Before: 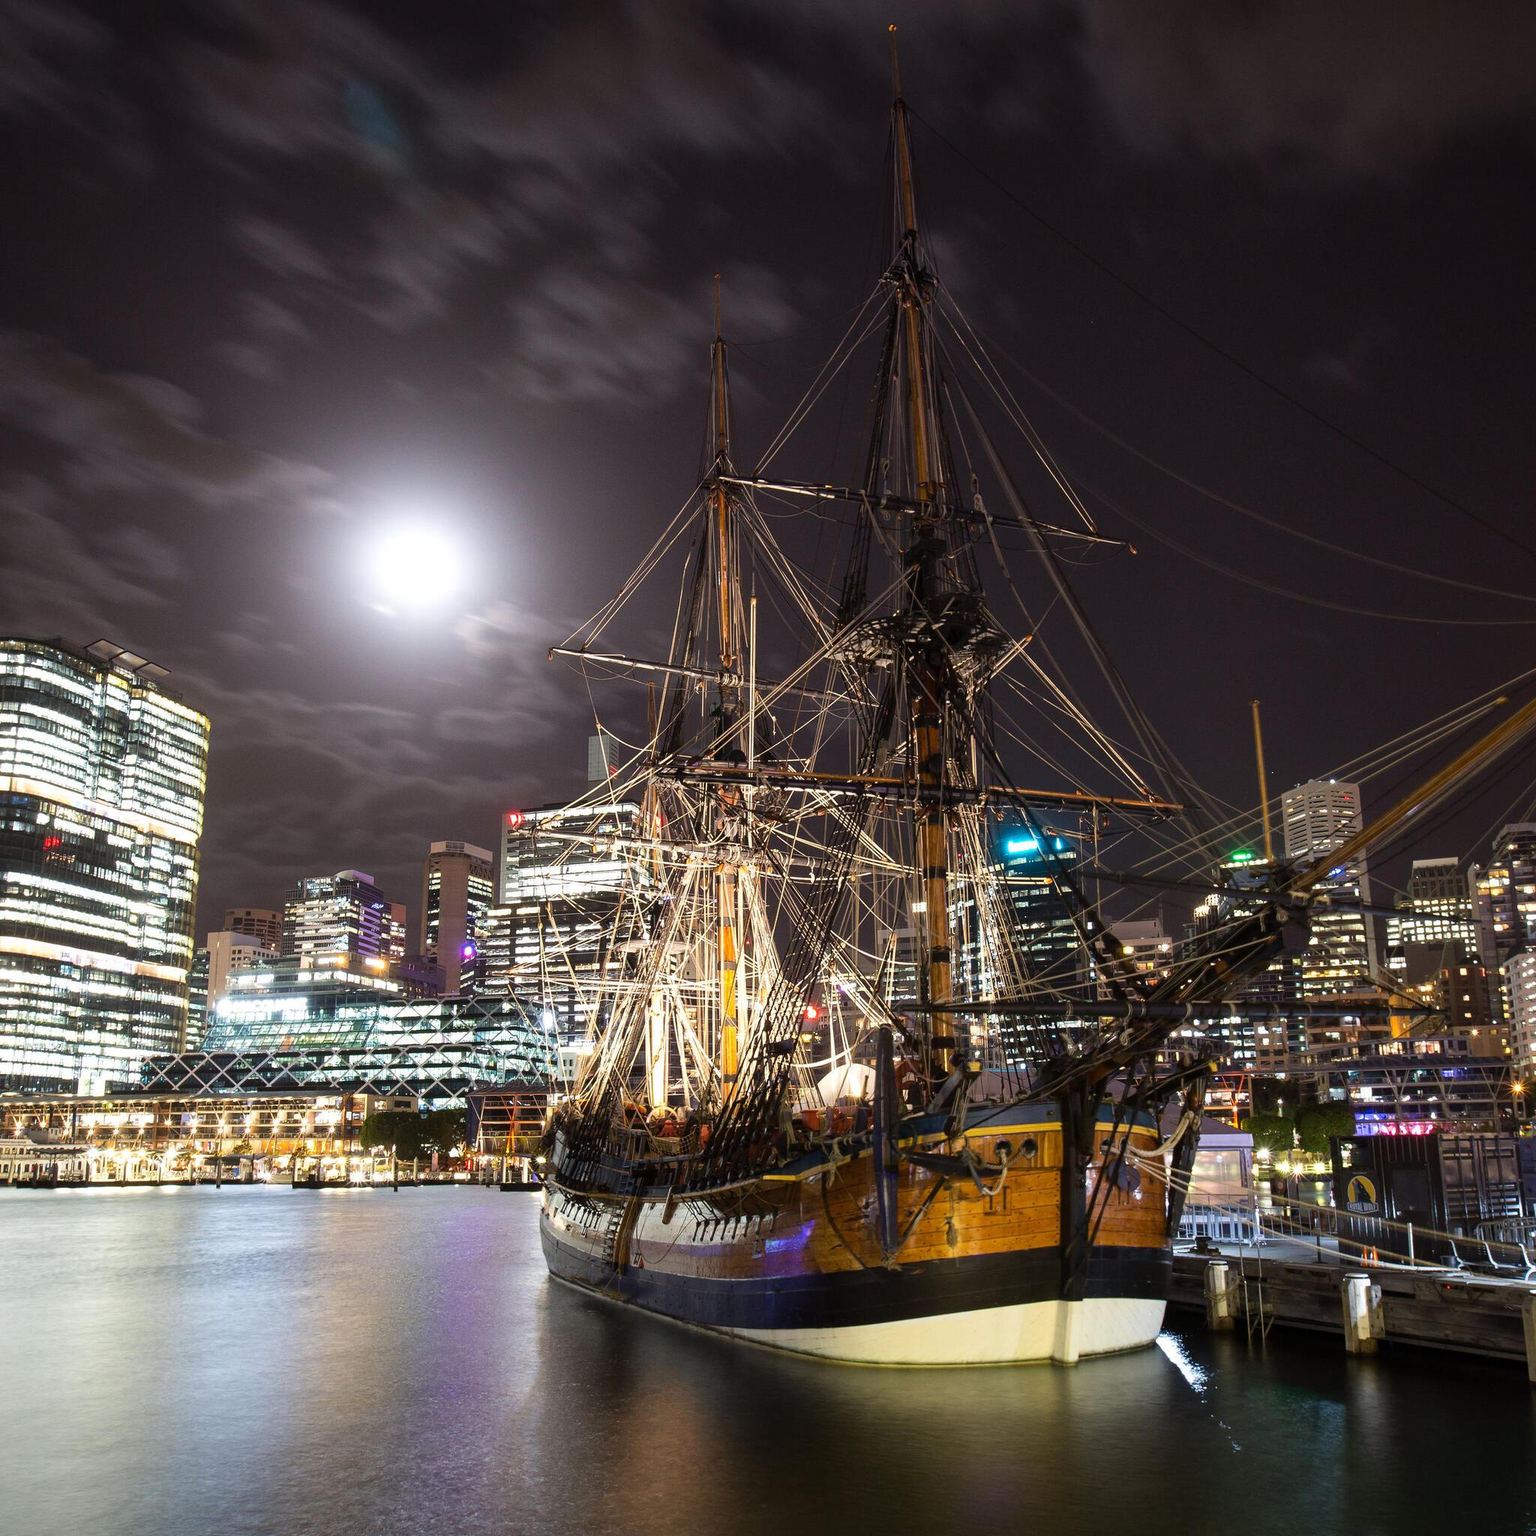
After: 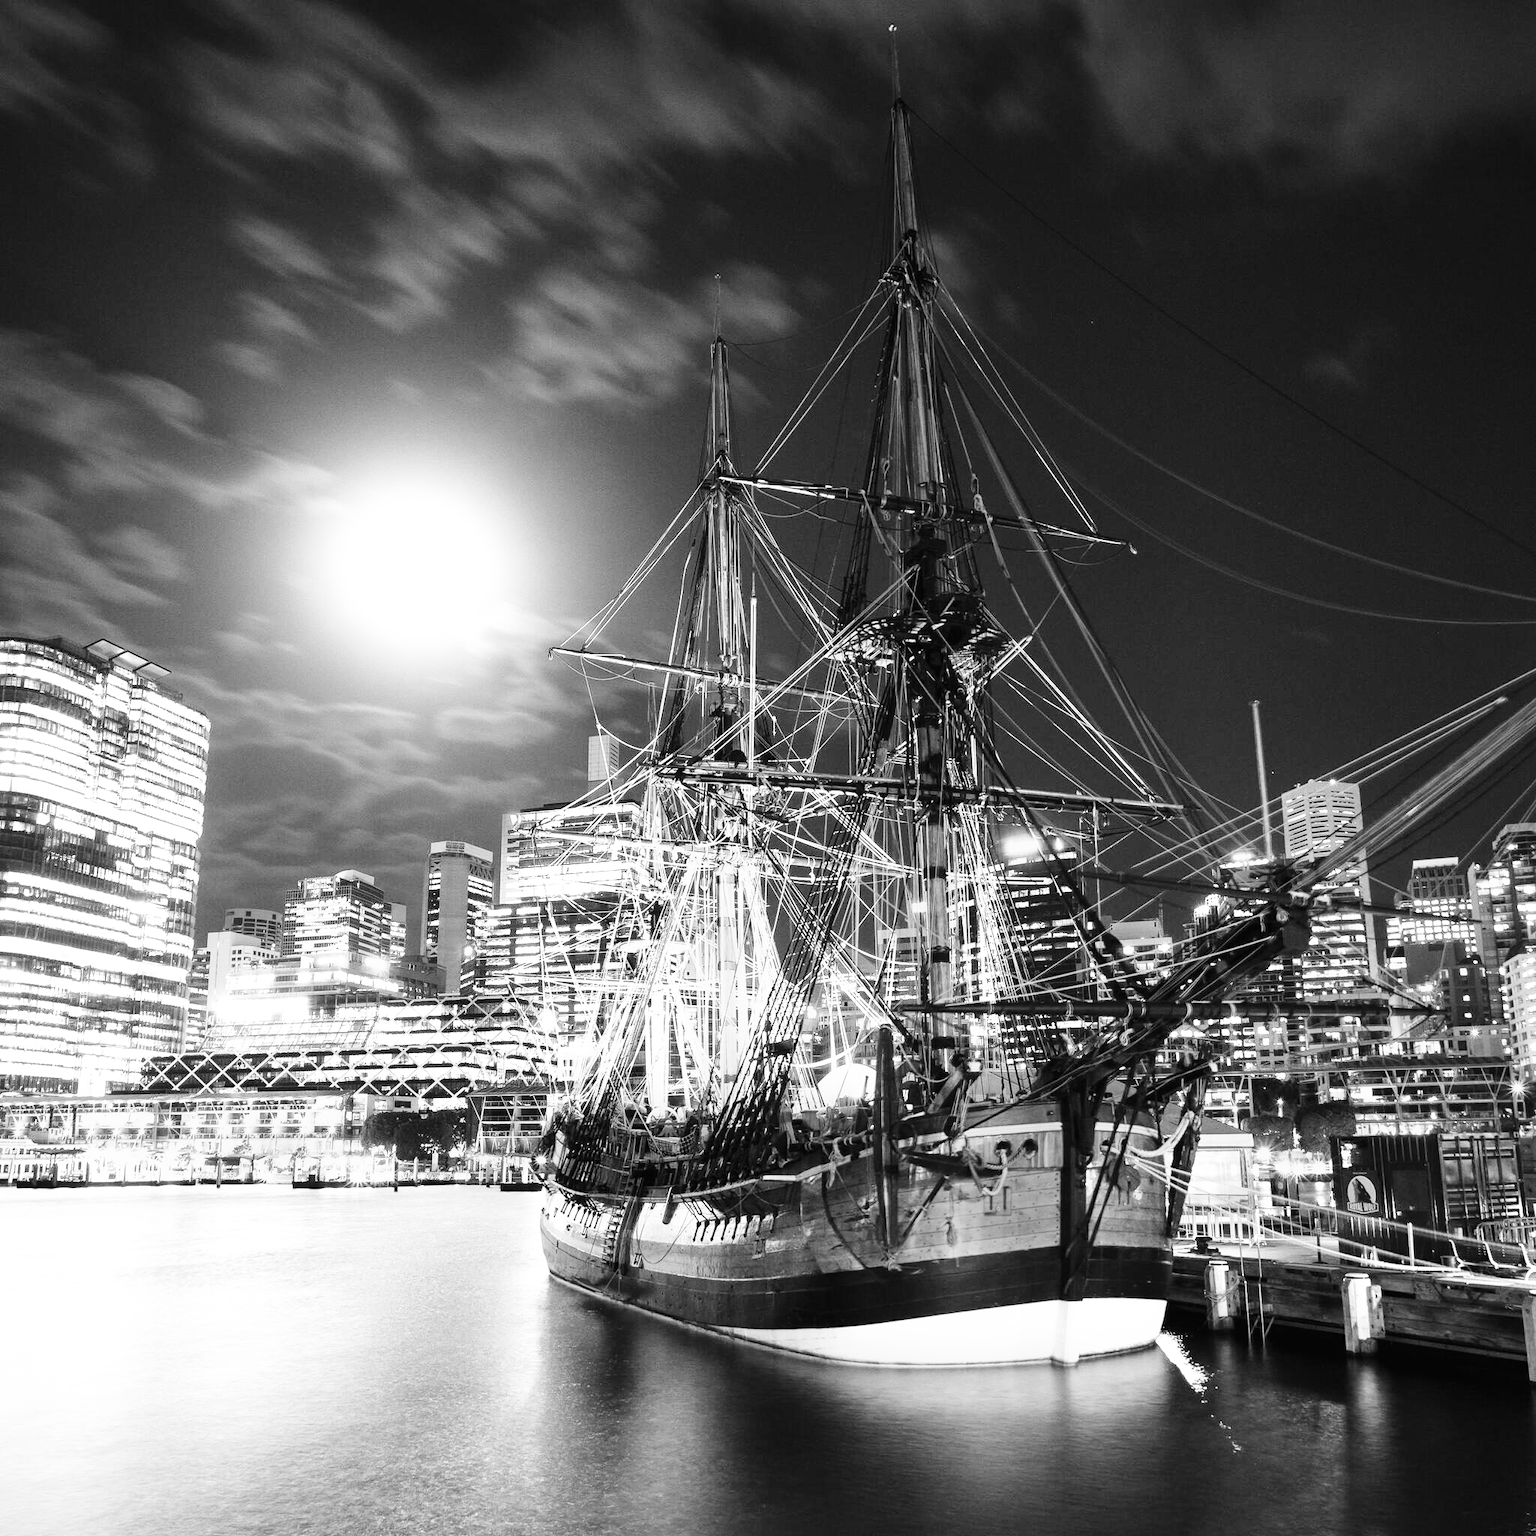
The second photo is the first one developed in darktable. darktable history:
base curve: curves: ch0 [(0, 0.003) (0.001, 0.002) (0.006, 0.004) (0.02, 0.022) (0.048, 0.086) (0.094, 0.234) (0.162, 0.431) (0.258, 0.629) (0.385, 0.8) (0.548, 0.918) (0.751, 0.988) (1, 1)], preserve colors none
exposure: black level correction 0, exposure 0.5 EV, compensate highlight preservation false
monochrome: size 1
